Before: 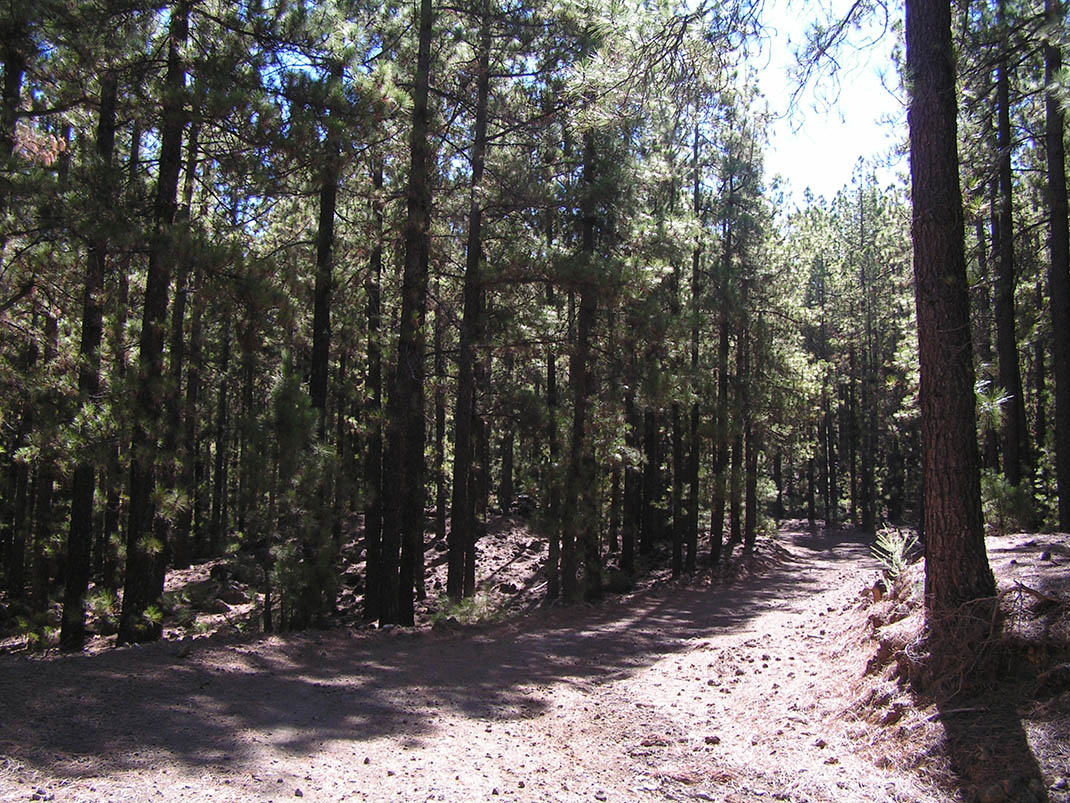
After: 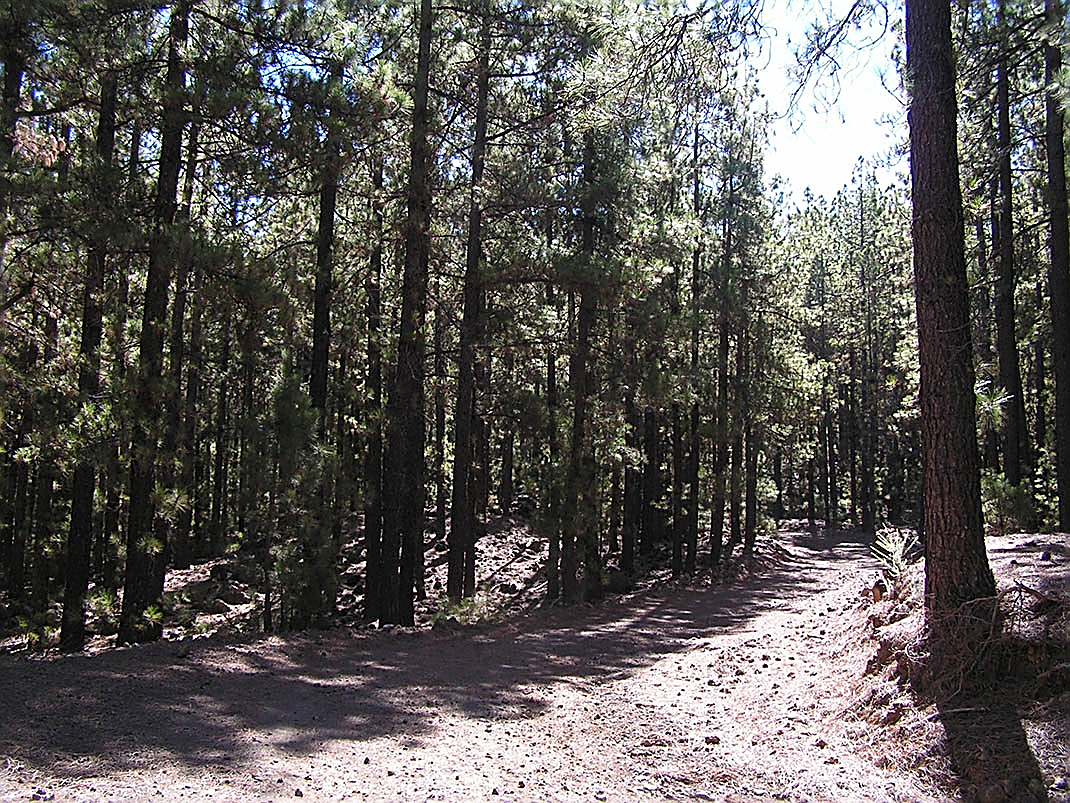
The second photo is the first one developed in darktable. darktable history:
sharpen: radius 1.685, amount 1.294
color correction: highlights a* -0.137, highlights b* 0.137
